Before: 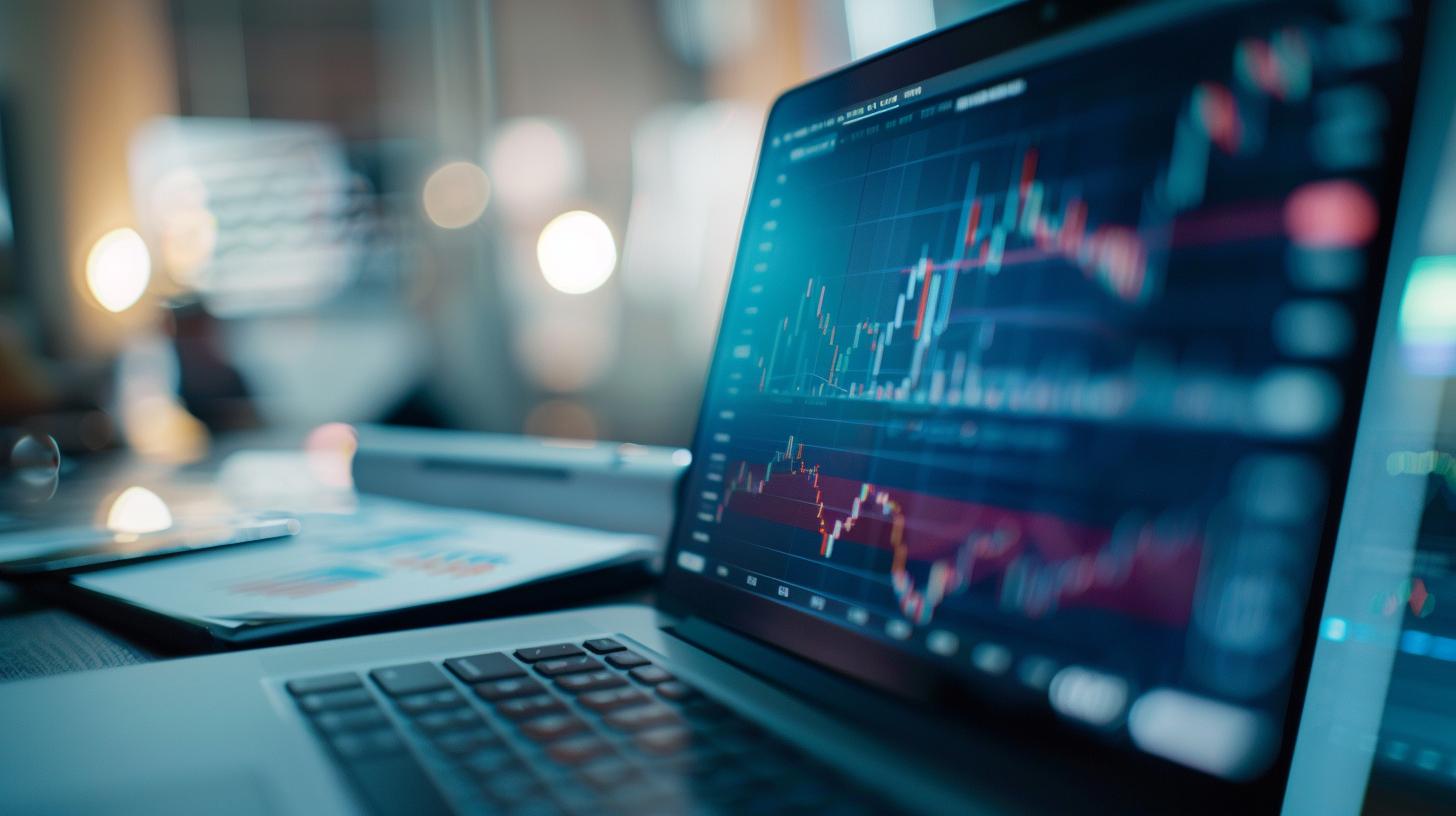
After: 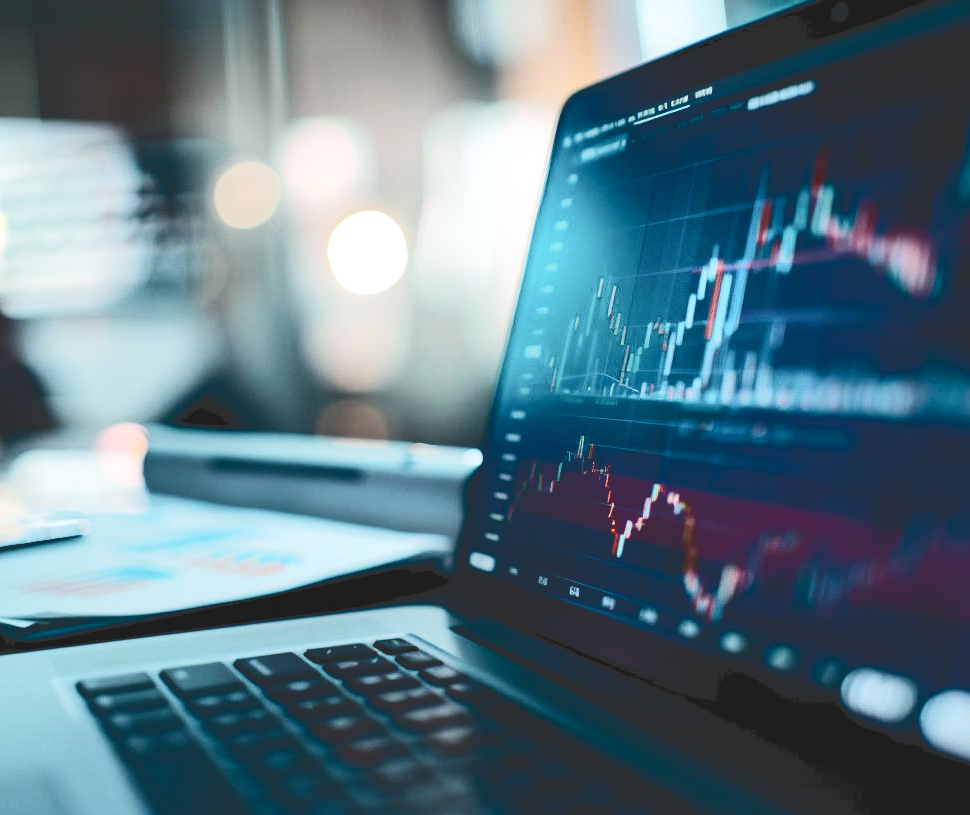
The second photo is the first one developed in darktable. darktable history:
tone curve: curves: ch0 [(0, 0) (0.003, 0.184) (0.011, 0.184) (0.025, 0.189) (0.044, 0.192) (0.069, 0.194) (0.1, 0.2) (0.136, 0.202) (0.177, 0.206) (0.224, 0.214) (0.277, 0.243) (0.335, 0.297) (0.399, 0.39) (0.468, 0.508) (0.543, 0.653) (0.623, 0.754) (0.709, 0.834) (0.801, 0.887) (0.898, 0.925) (1, 1)], color space Lab, independent channels, preserve colors none
crop and rotate: left 14.384%, right 18.978%
filmic rgb: black relative exposure -8.28 EV, white relative exposure 2.2 EV, target white luminance 99.938%, hardness 7.18, latitude 75.47%, contrast 1.321, highlights saturation mix -2.01%, shadows ↔ highlights balance 29.88%, iterations of high-quality reconstruction 0
